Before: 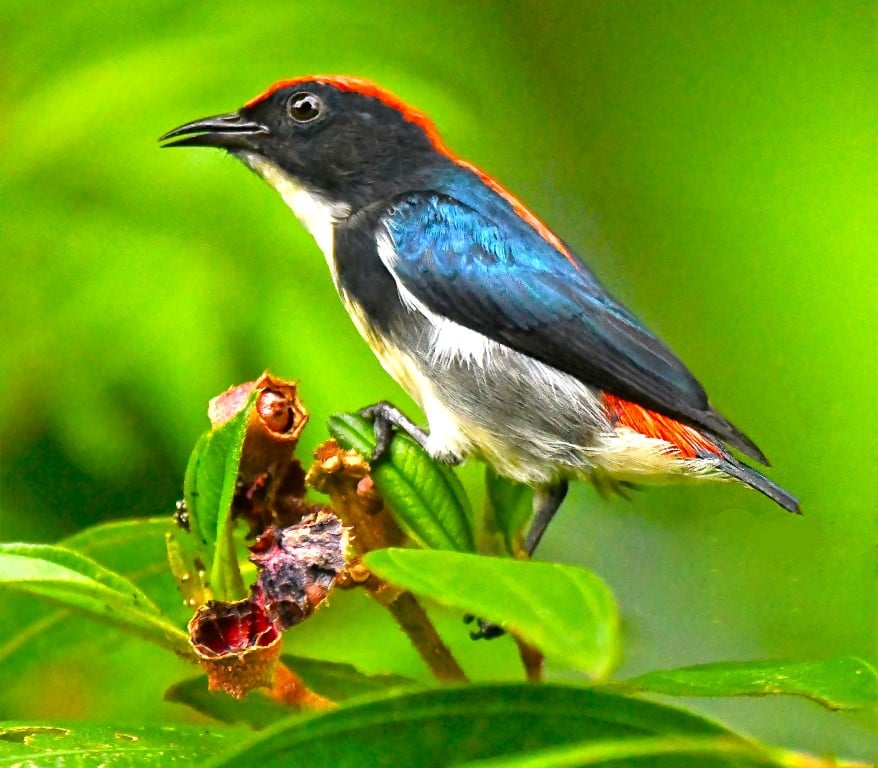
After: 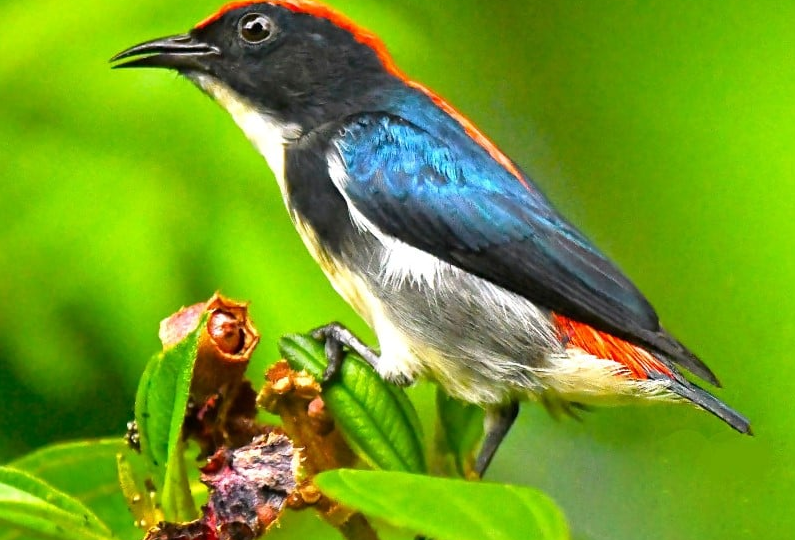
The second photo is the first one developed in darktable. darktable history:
crop: left 5.624%, top 10.346%, right 3.761%, bottom 19.326%
